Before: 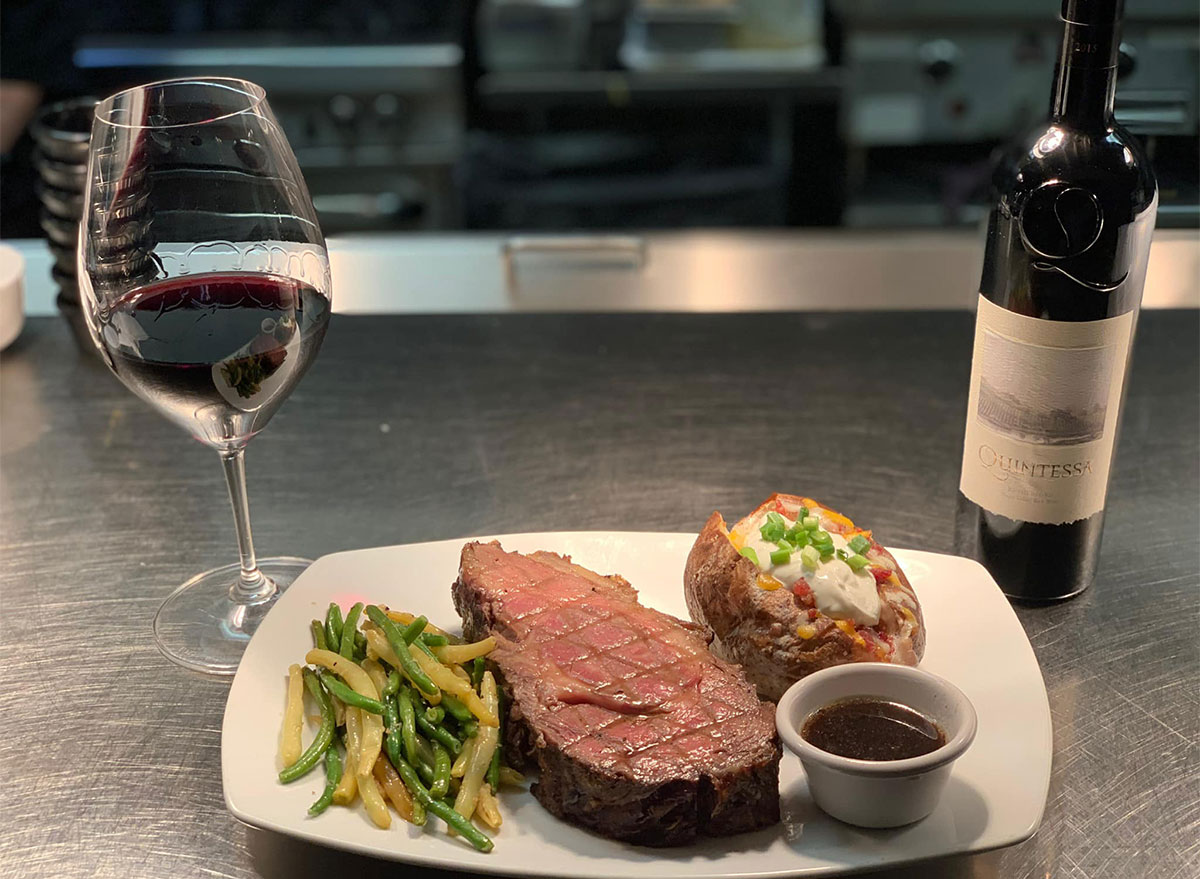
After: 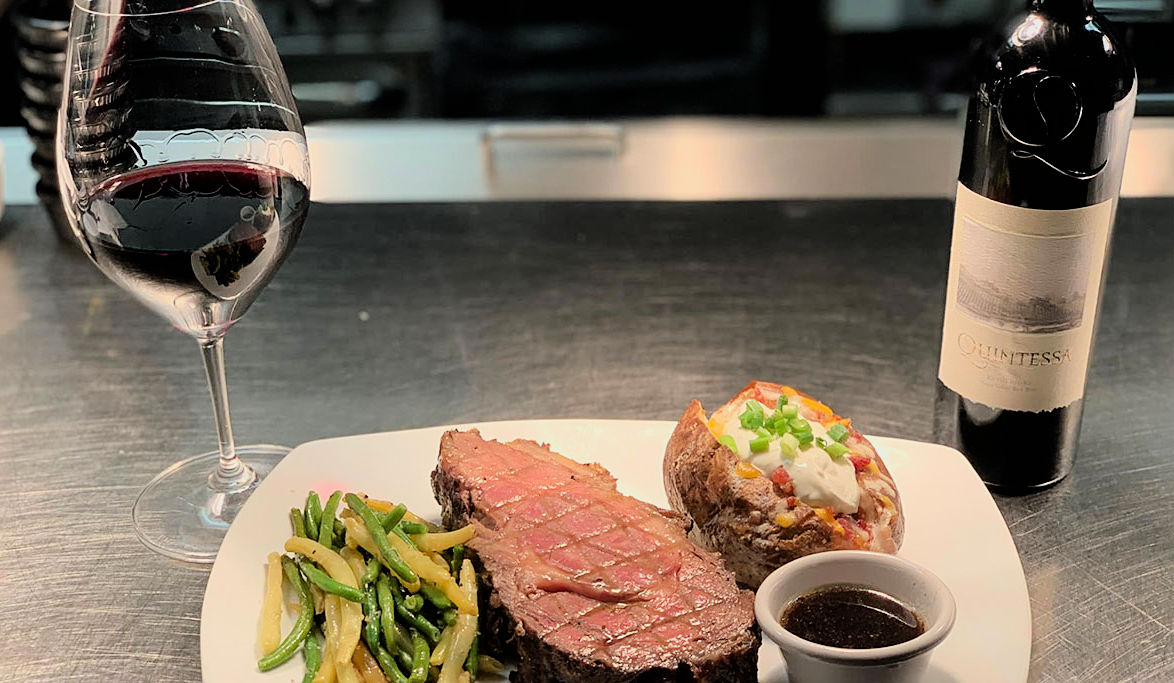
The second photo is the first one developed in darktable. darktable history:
tone equalizer: -8 EV -0.719 EV, -7 EV -0.707 EV, -6 EV -0.604 EV, -5 EV -0.4 EV, -3 EV 0.386 EV, -2 EV 0.6 EV, -1 EV 0.693 EV, +0 EV 0.751 EV, mask exposure compensation -0.488 EV
sharpen: amount 0.203
crop and rotate: left 1.798%, top 12.829%, right 0.311%, bottom 9.386%
filmic rgb: black relative exposure -7.65 EV, white relative exposure 4.56 EV, threshold 2.97 EV, hardness 3.61, color science v6 (2022), enable highlight reconstruction true
